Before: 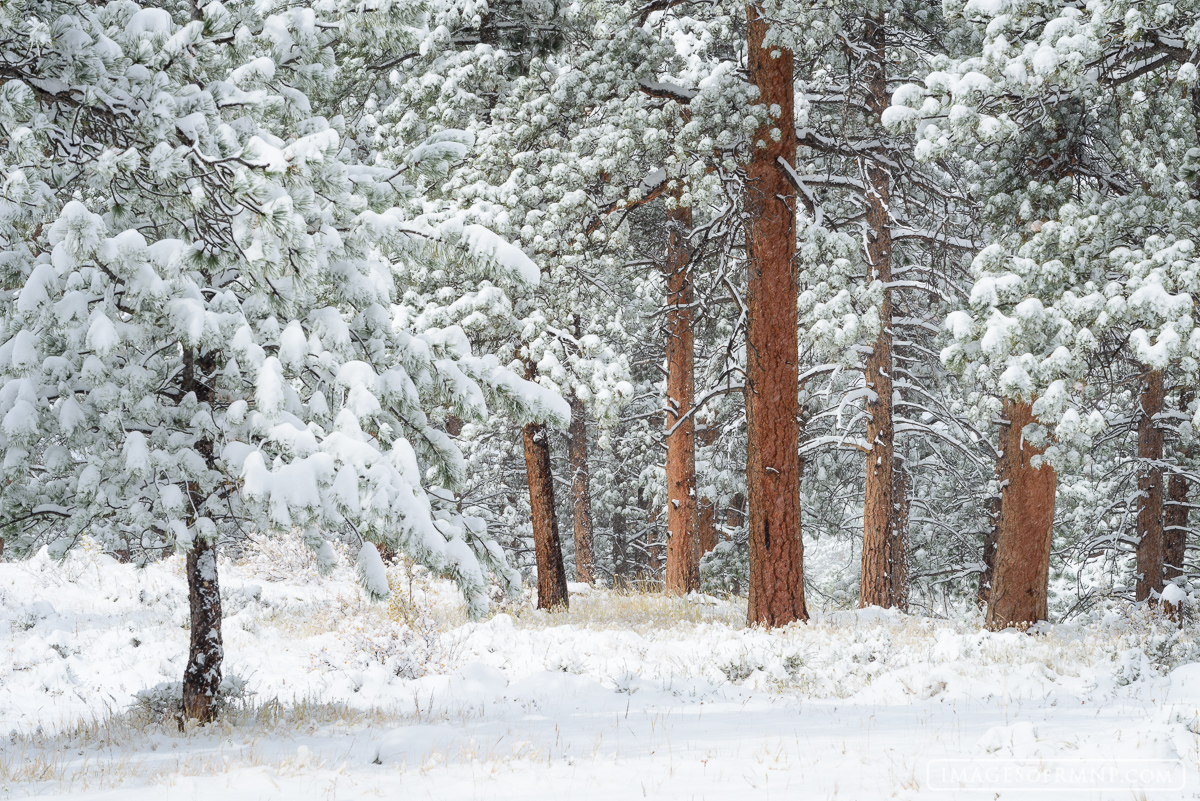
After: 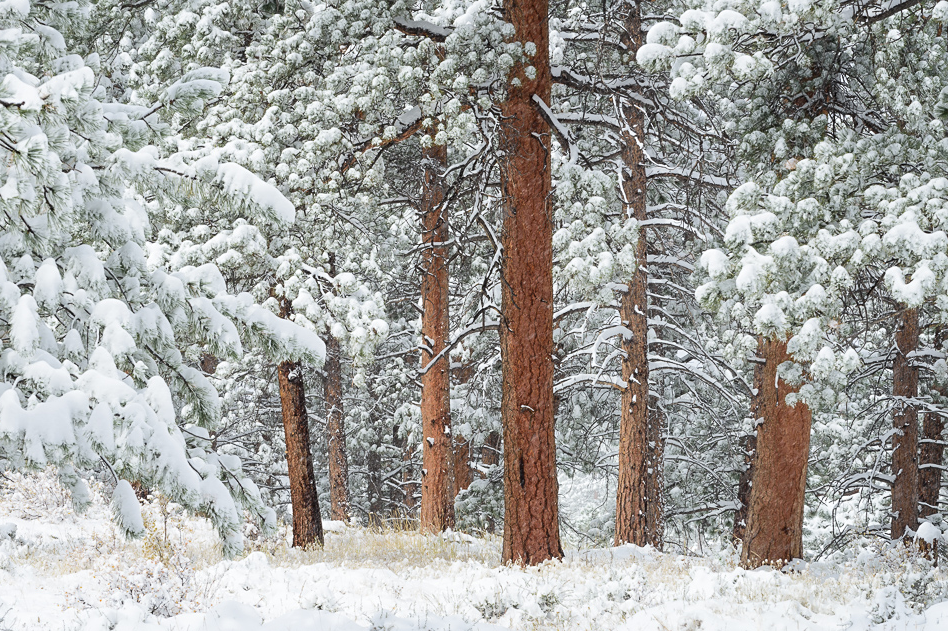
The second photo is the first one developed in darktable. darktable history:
crop and rotate: left 20.496%, top 7.911%, right 0.482%, bottom 13.308%
sharpen: amount 0.209
